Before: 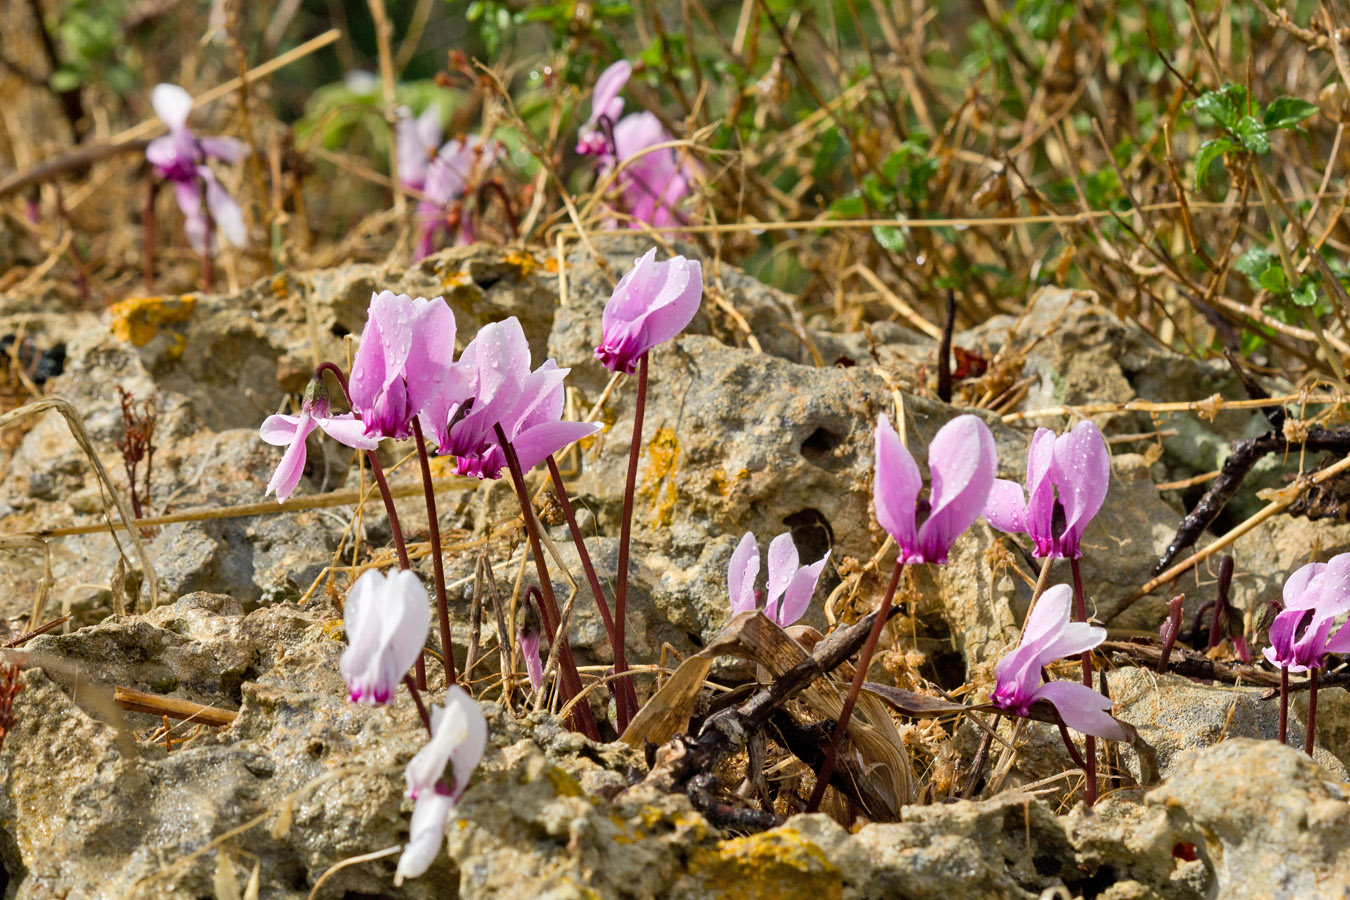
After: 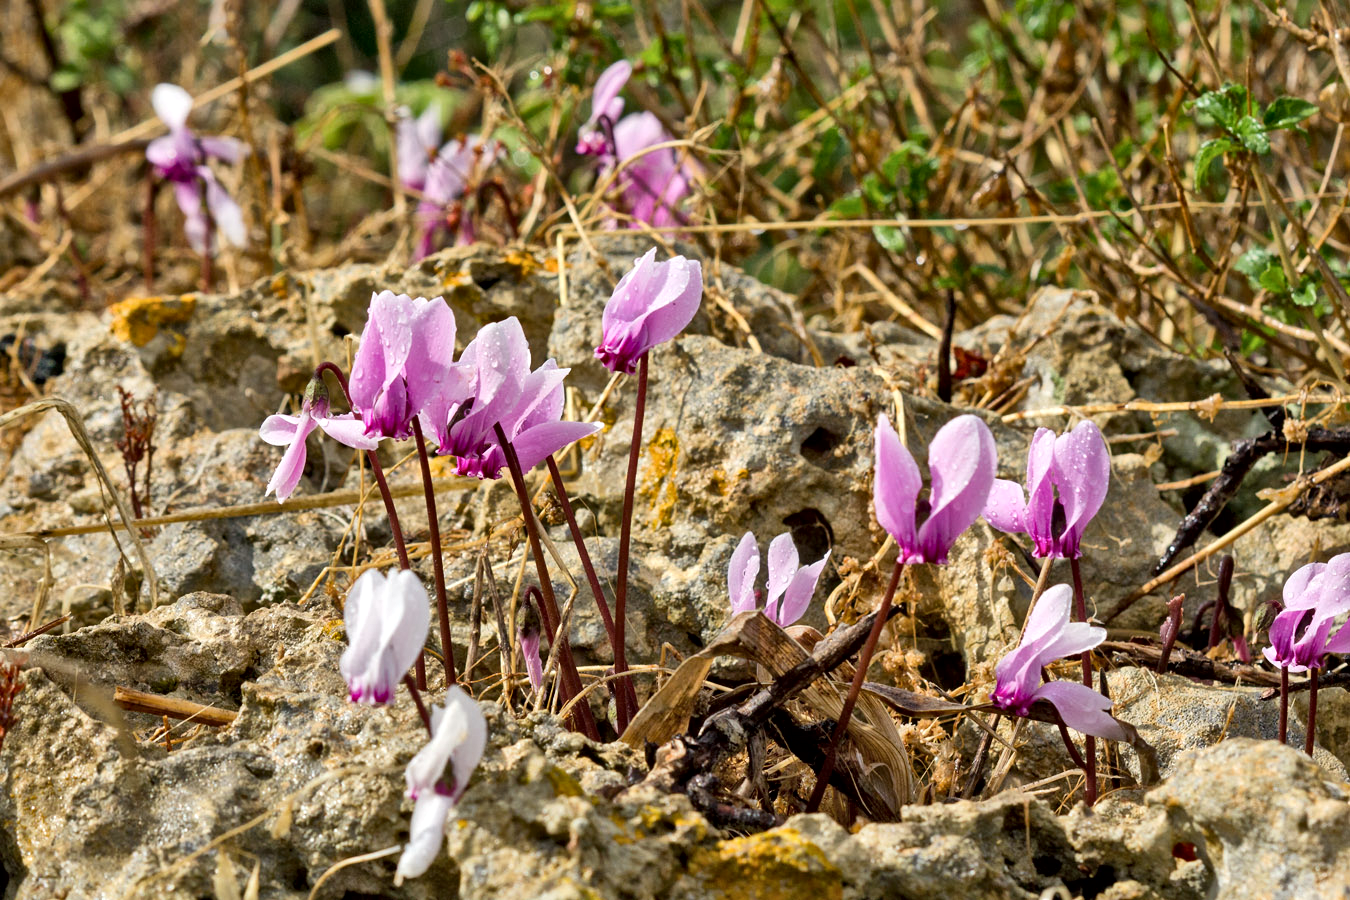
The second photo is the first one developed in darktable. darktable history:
local contrast: mode bilateral grid, contrast 20, coarseness 20, detail 150%, midtone range 0.2
